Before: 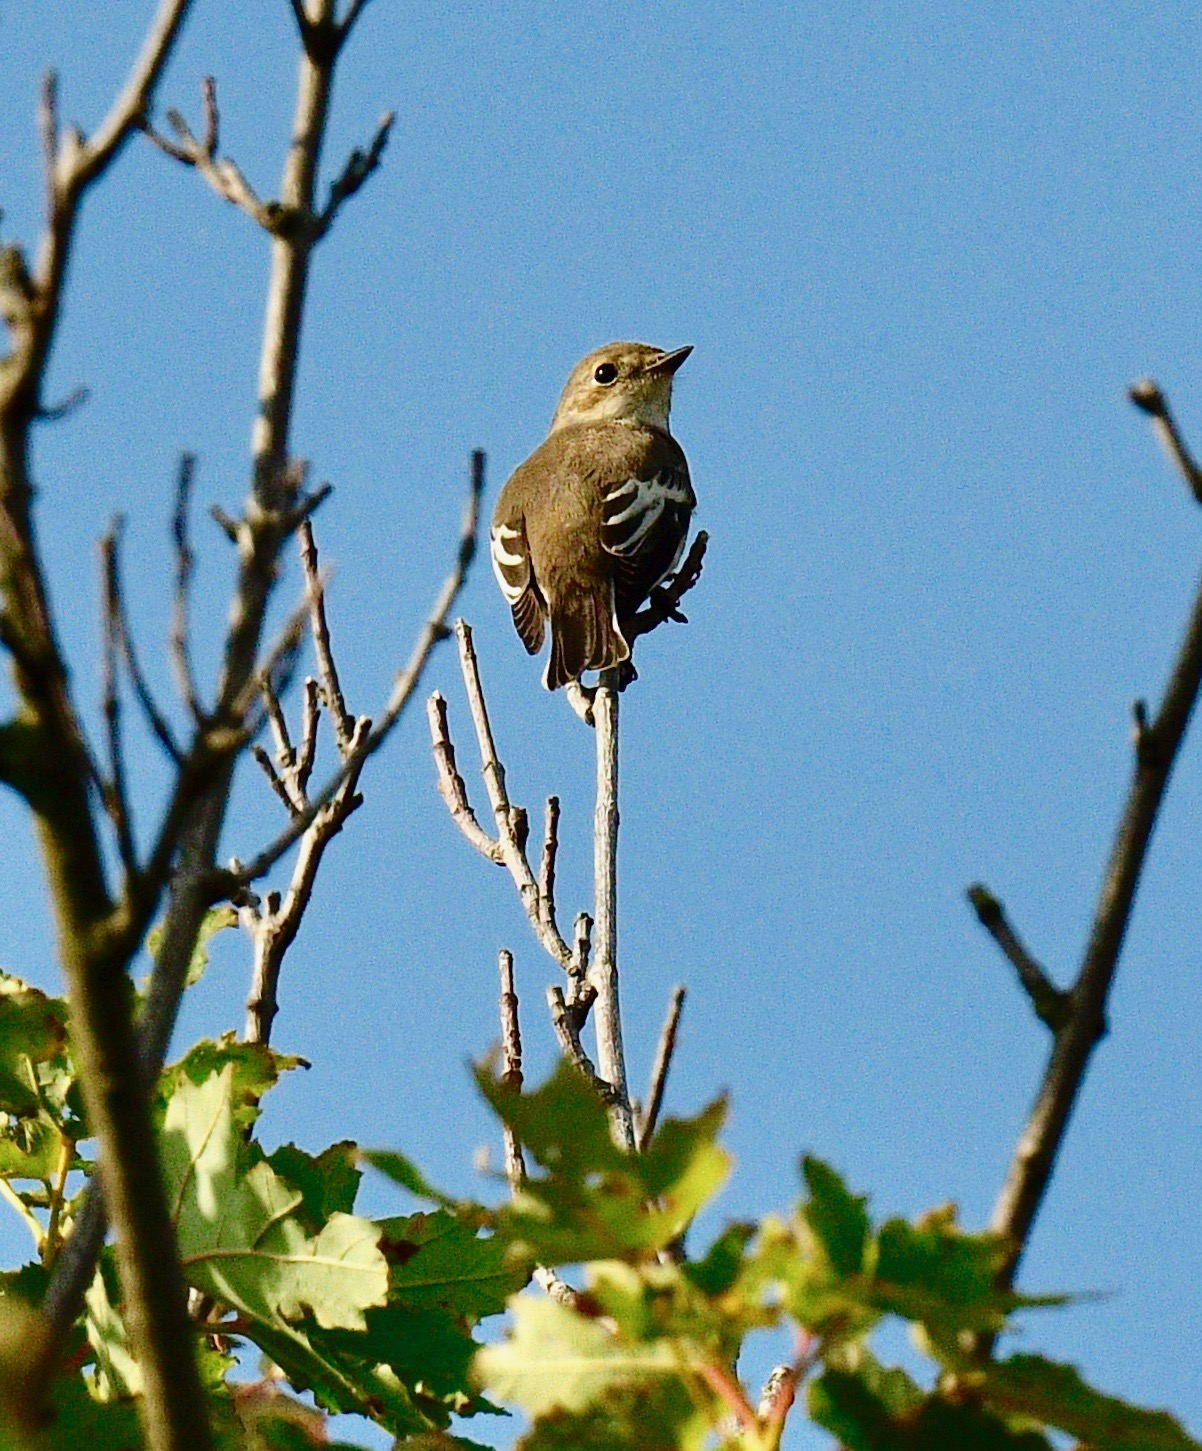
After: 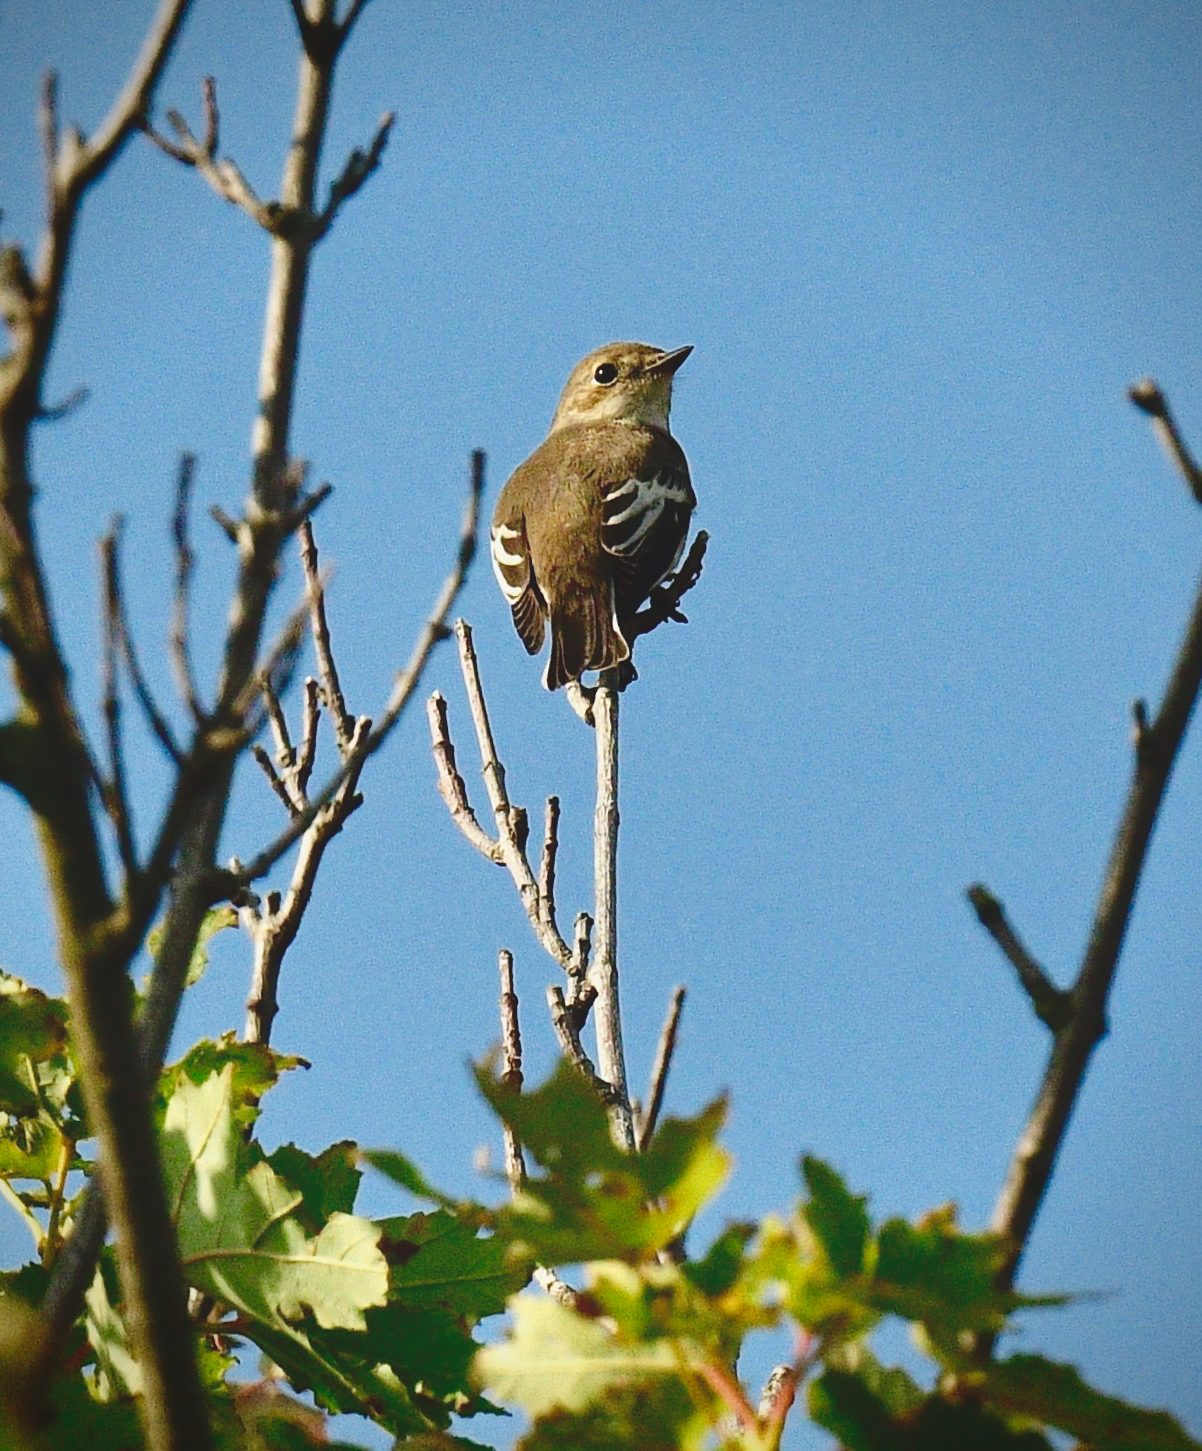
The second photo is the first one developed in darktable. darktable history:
exposure: black level correction -0.015, compensate highlight preservation false
vignetting: saturation 0, unbound false
